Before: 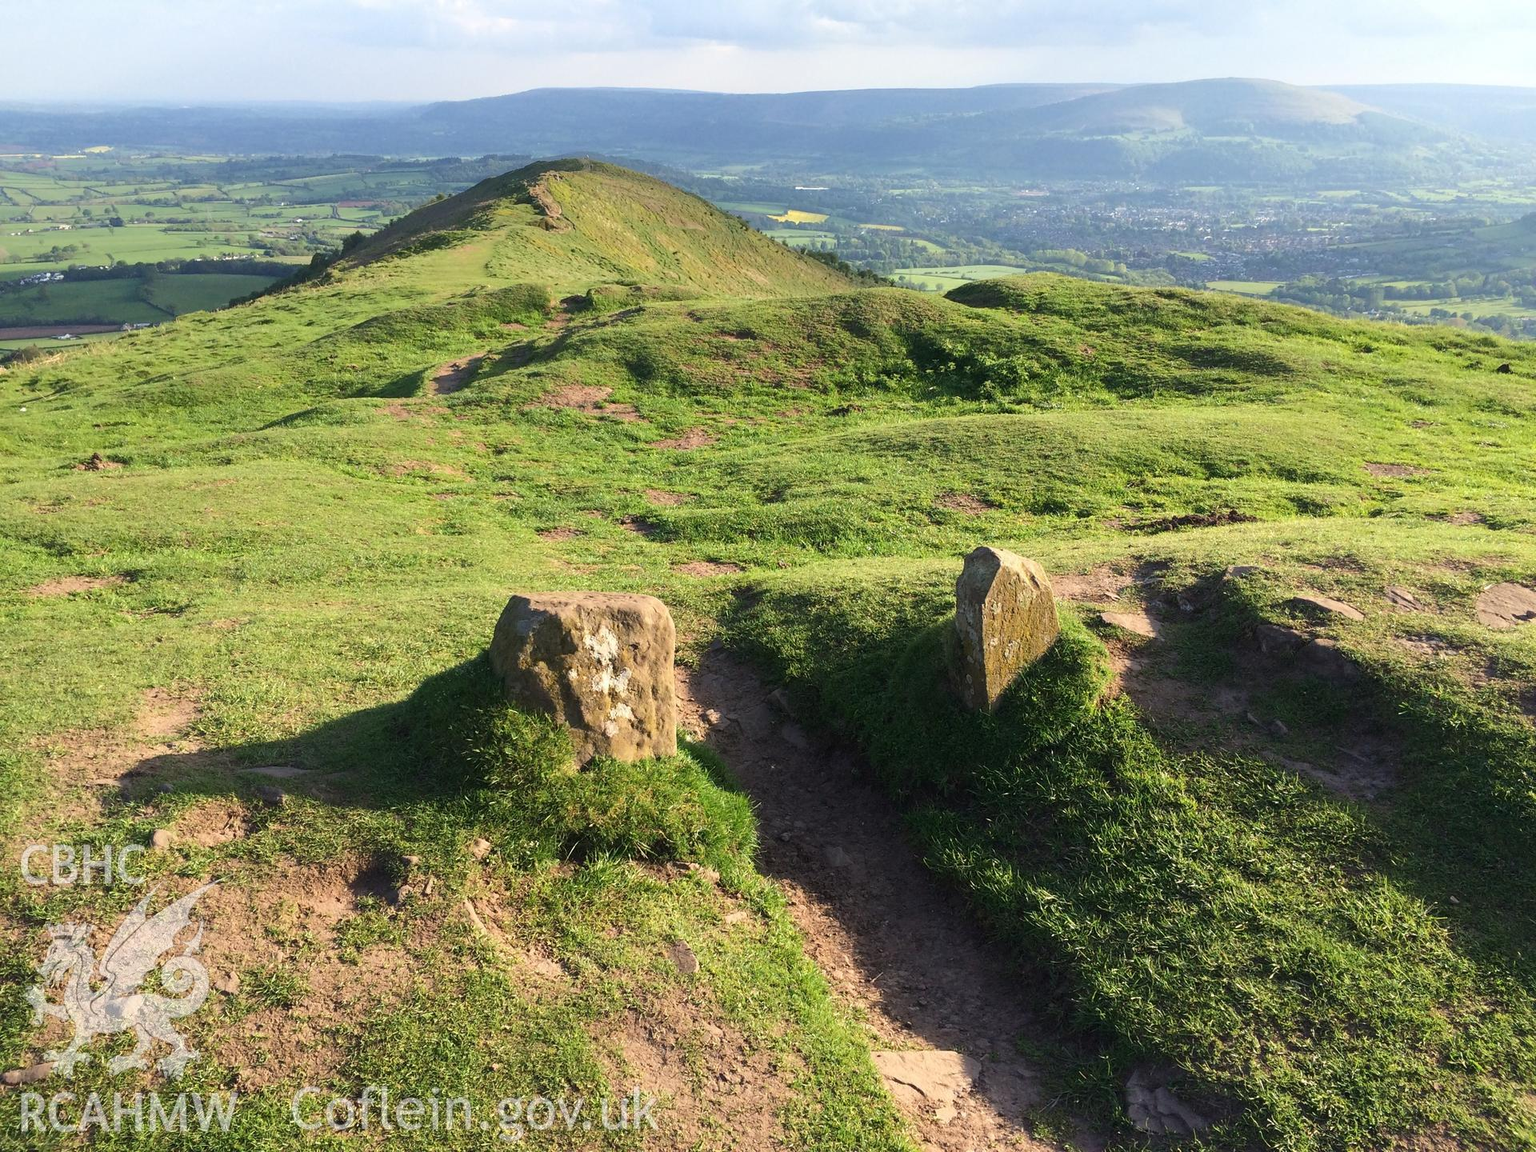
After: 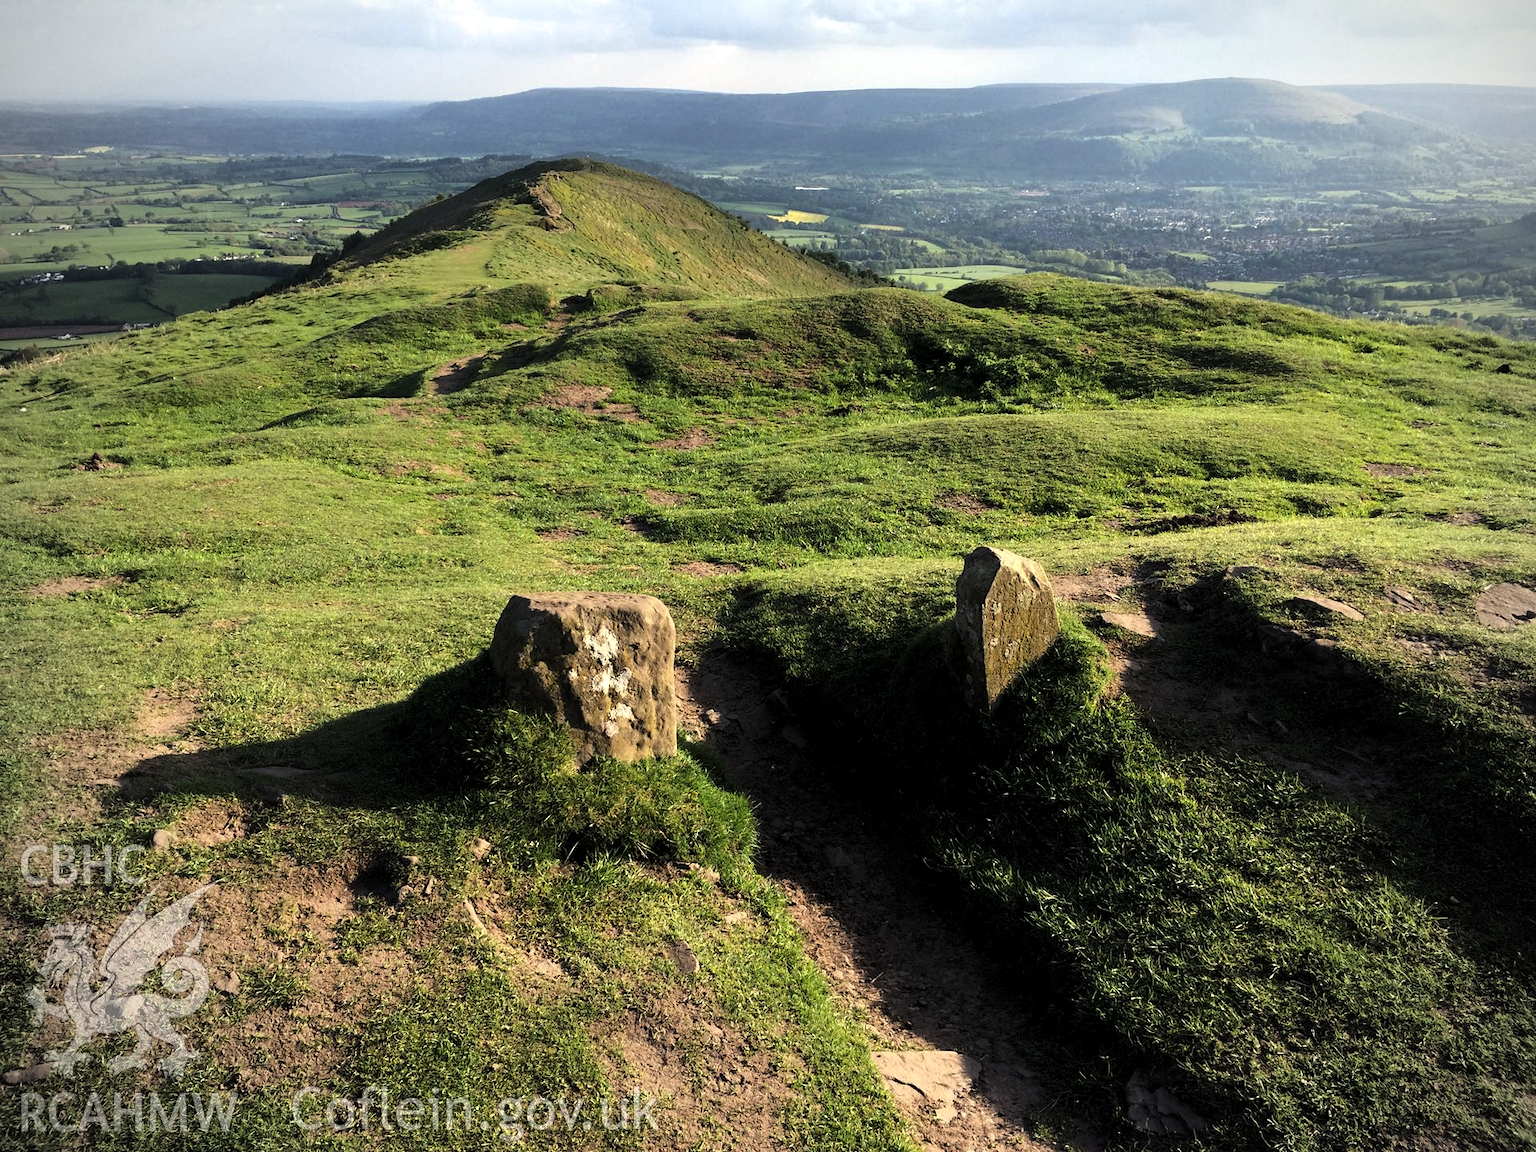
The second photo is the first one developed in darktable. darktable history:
vignetting: brightness -0.523, saturation -0.512
levels: gray 50.88%, levels [0.101, 0.578, 0.953]
color correction: highlights b* 3
